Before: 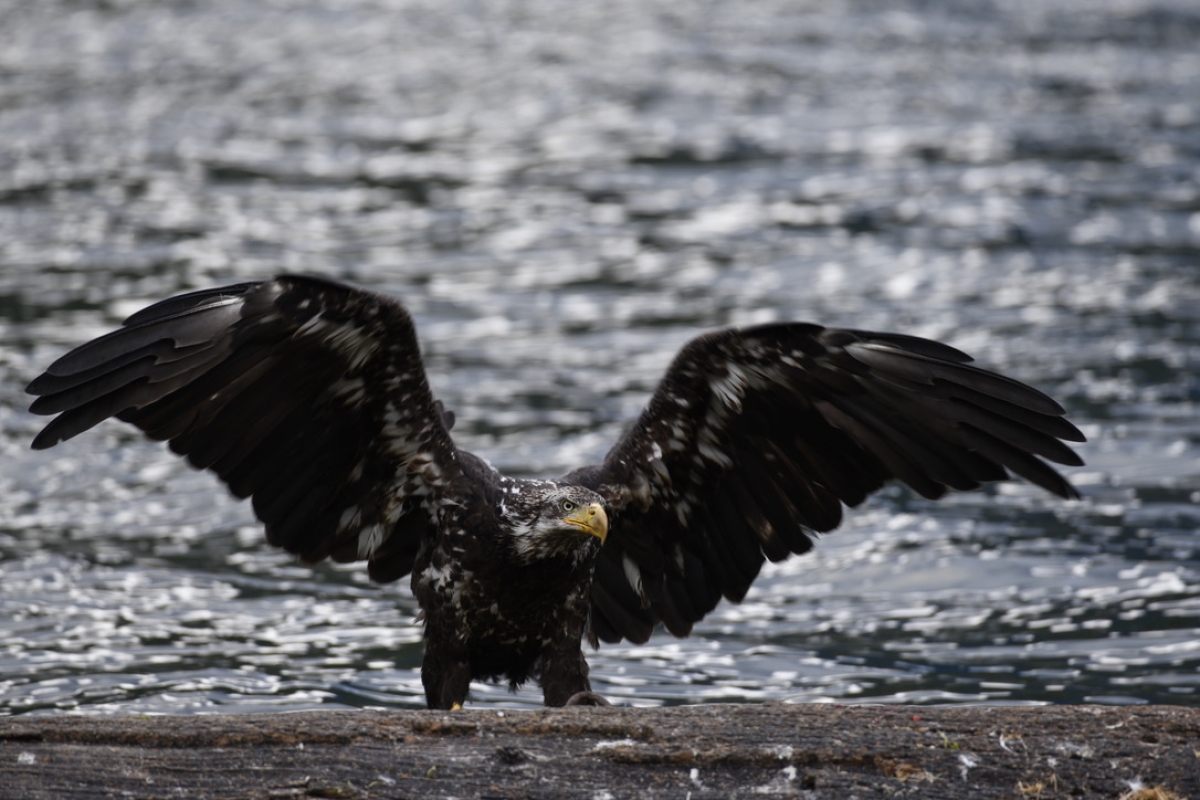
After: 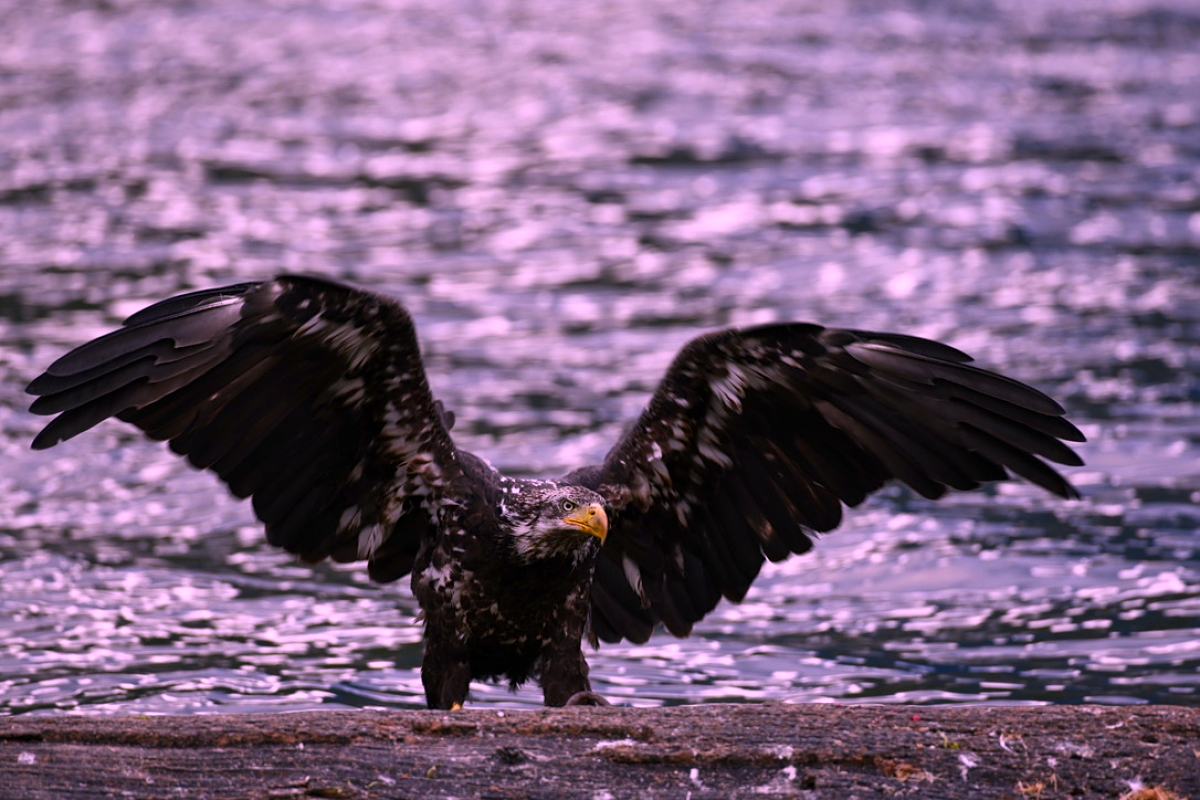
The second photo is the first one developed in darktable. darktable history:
local contrast: mode bilateral grid, contrast 19, coarseness 49, detail 120%, midtone range 0.2
sharpen: amount 0.2
color correction: highlights a* 19.33, highlights b* -12, saturation 1.65
exposure: compensate exposure bias true, compensate highlight preservation false
